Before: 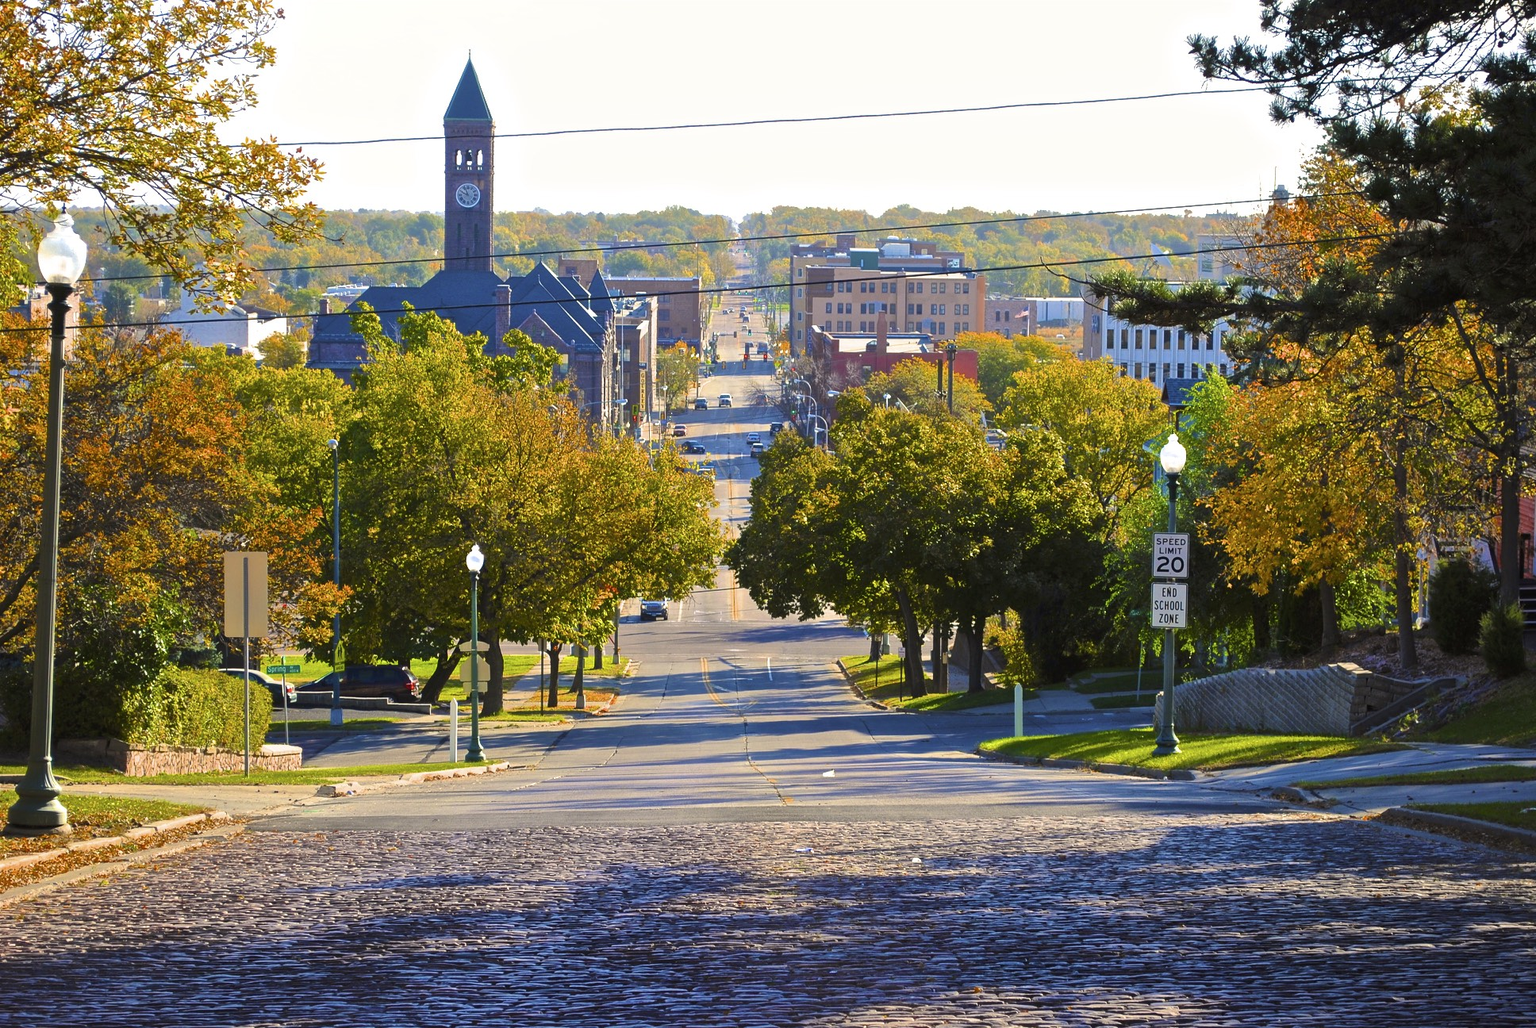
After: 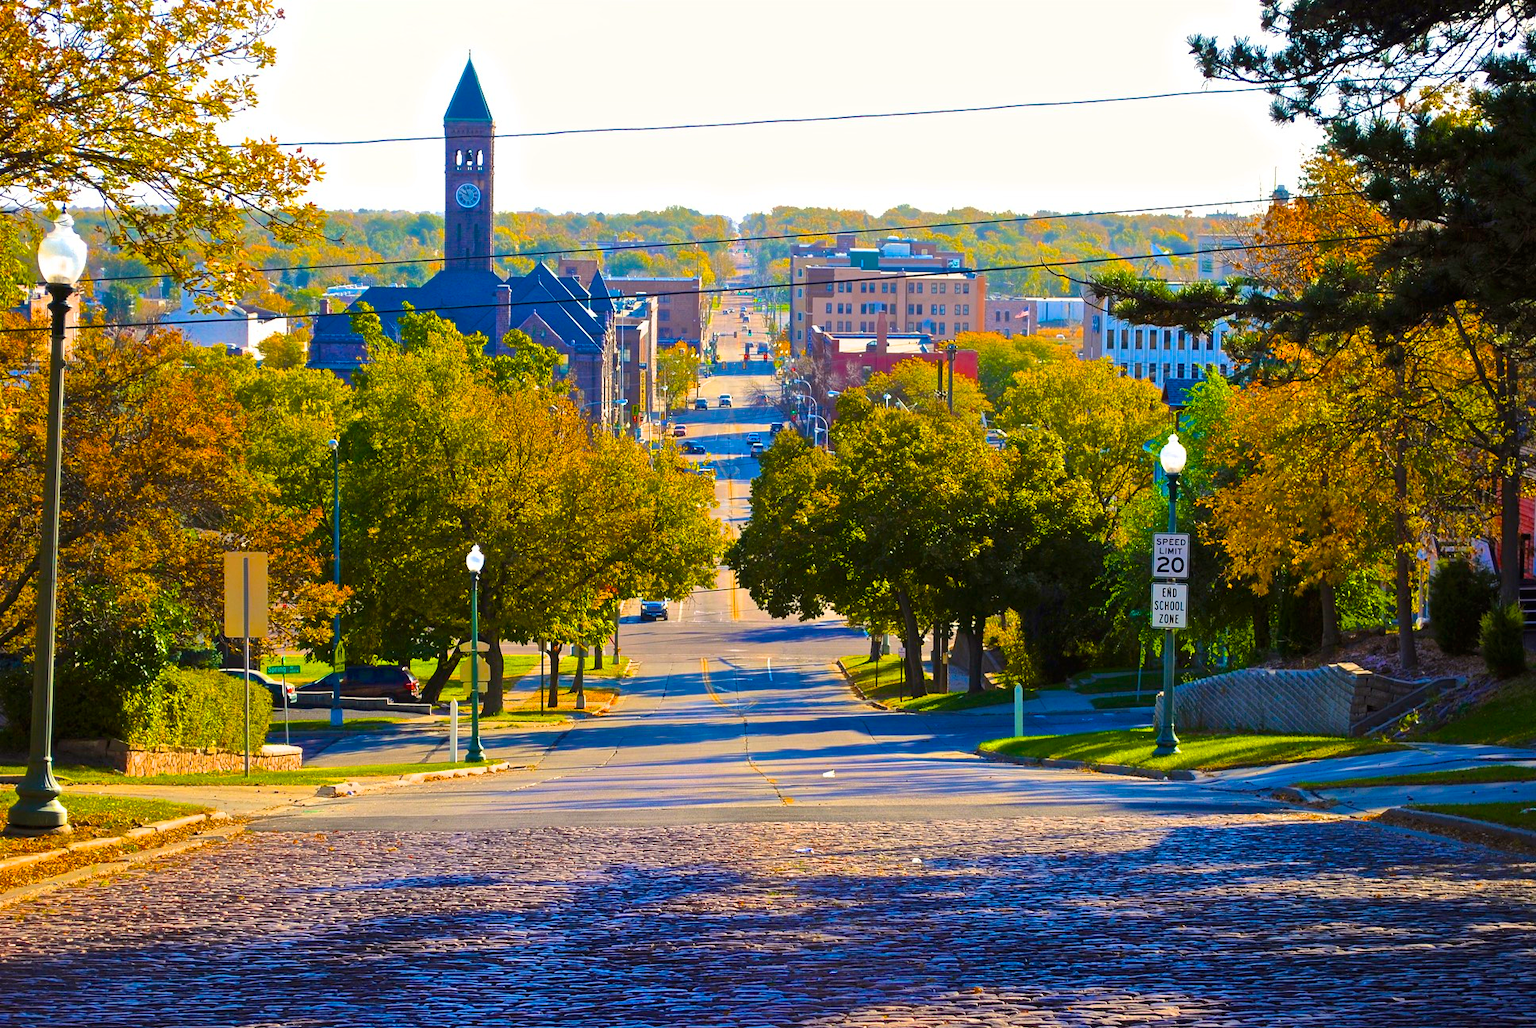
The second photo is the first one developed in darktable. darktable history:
color balance rgb: linear chroma grading › global chroma 24.706%, perceptual saturation grading › global saturation 30.79%, global vibrance 20%
contrast brightness saturation: saturation -0.063
